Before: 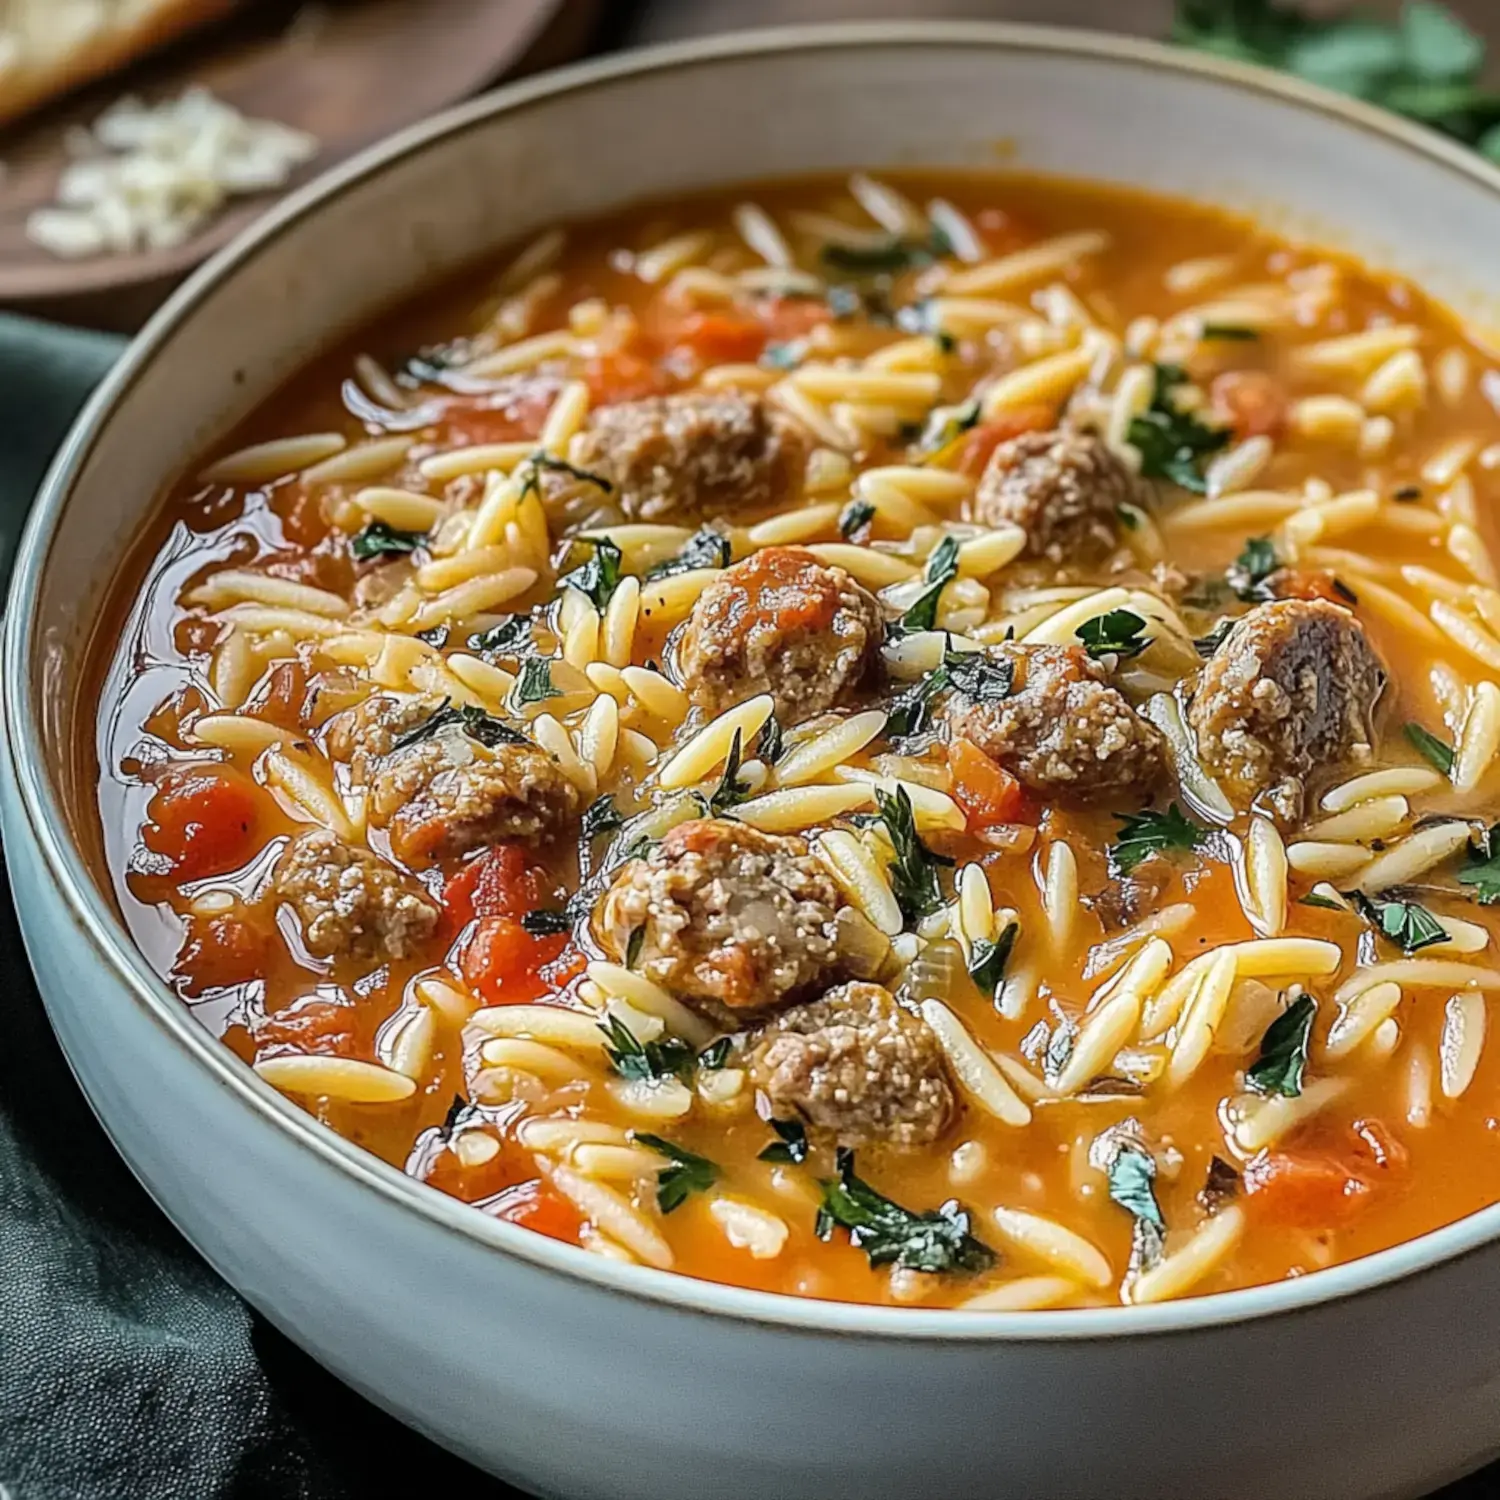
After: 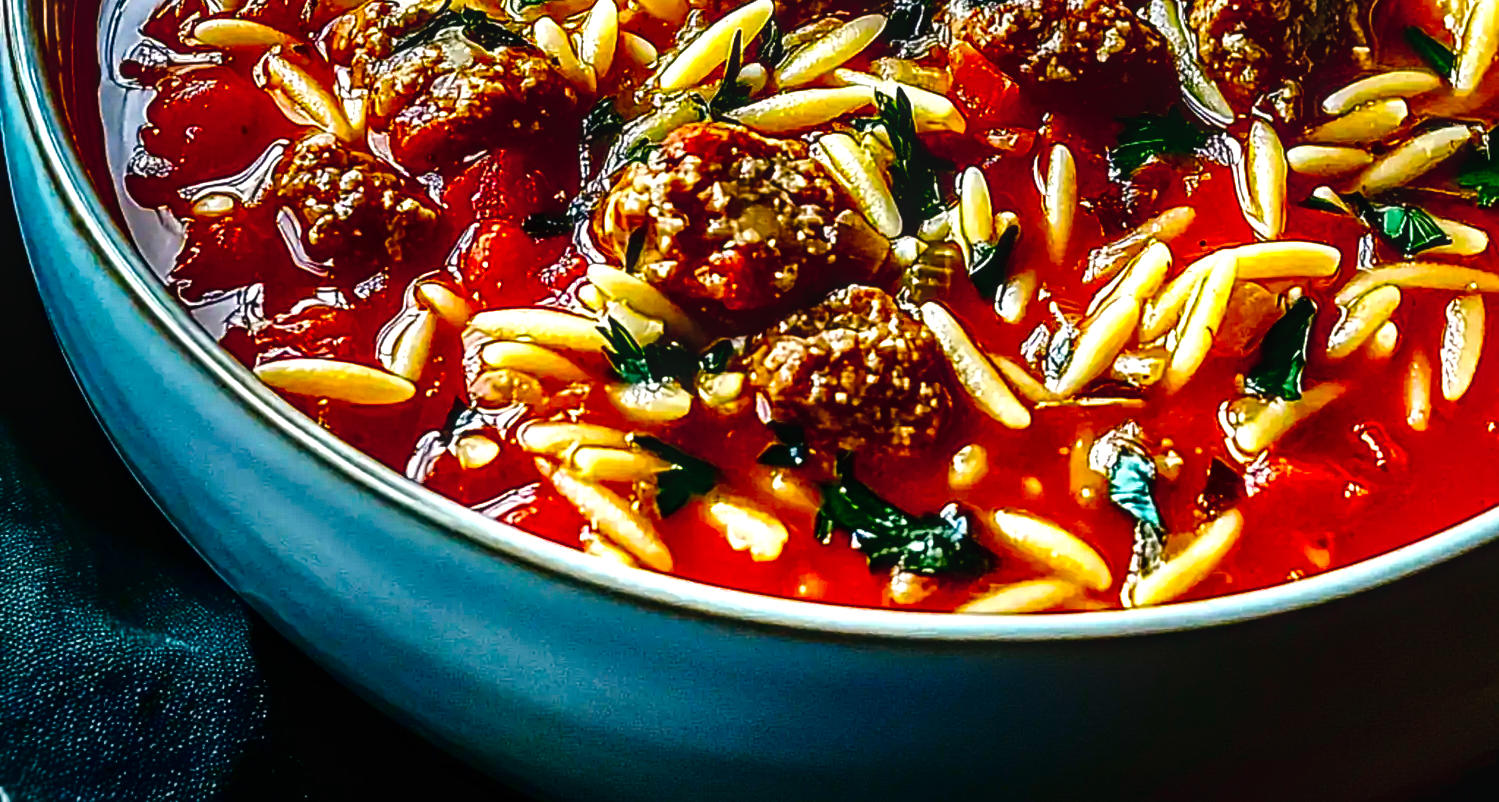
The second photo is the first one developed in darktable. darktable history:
local contrast: on, module defaults
color balance rgb: shadows lift › chroma 2.036%, shadows lift › hue 214.42°, perceptual saturation grading › global saturation 12.22%, global vibrance 20%
exposure: exposure 0.202 EV, compensate highlight preservation false
tone curve: curves: ch0 [(0, 0.01) (0.052, 0.045) (0.136, 0.133) (0.29, 0.332) (0.453, 0.531) (0.676, 0.751) (0.89, 0.919) (1, 1)]; ch1 [(0, 0) (0.094, 0.081) (0.285, 0.299) (0.385, 0.403) (0.447, 0.429) (0.495, 0.496) (0.544, 0.552) (0.589, 0.612) (0.722, 0.728) (1, 1)]; ch2 [(0, 0) (0.257, 0.217) (0.43, 0.421) (0.498, 0.507) (0.531, 0.544) (0.56, 0.579) (0.625, 0.642) (1, 1)], preserve colors none
shadows and highlights: shadows 22.48, highlights -48.4, soften with gaussian
crop and rotate: top 46.487%, right 0.016%
contrast brightness saturation: brightness -0.999, saturation 0.98
tone equalizer: -8 EV -0.407 EV, -7 EV -0.362 EV, -6 EV -0.334 EV, -5 EV -0.259 EV, -3 EV 0.192 EV, -2 EV 0.345 EV, -1 EV 0.403 EV, +0 EV 0.412 EV, edges refinement/feathering 500, mask exposure compensation -1.57 EV, preserve details no
